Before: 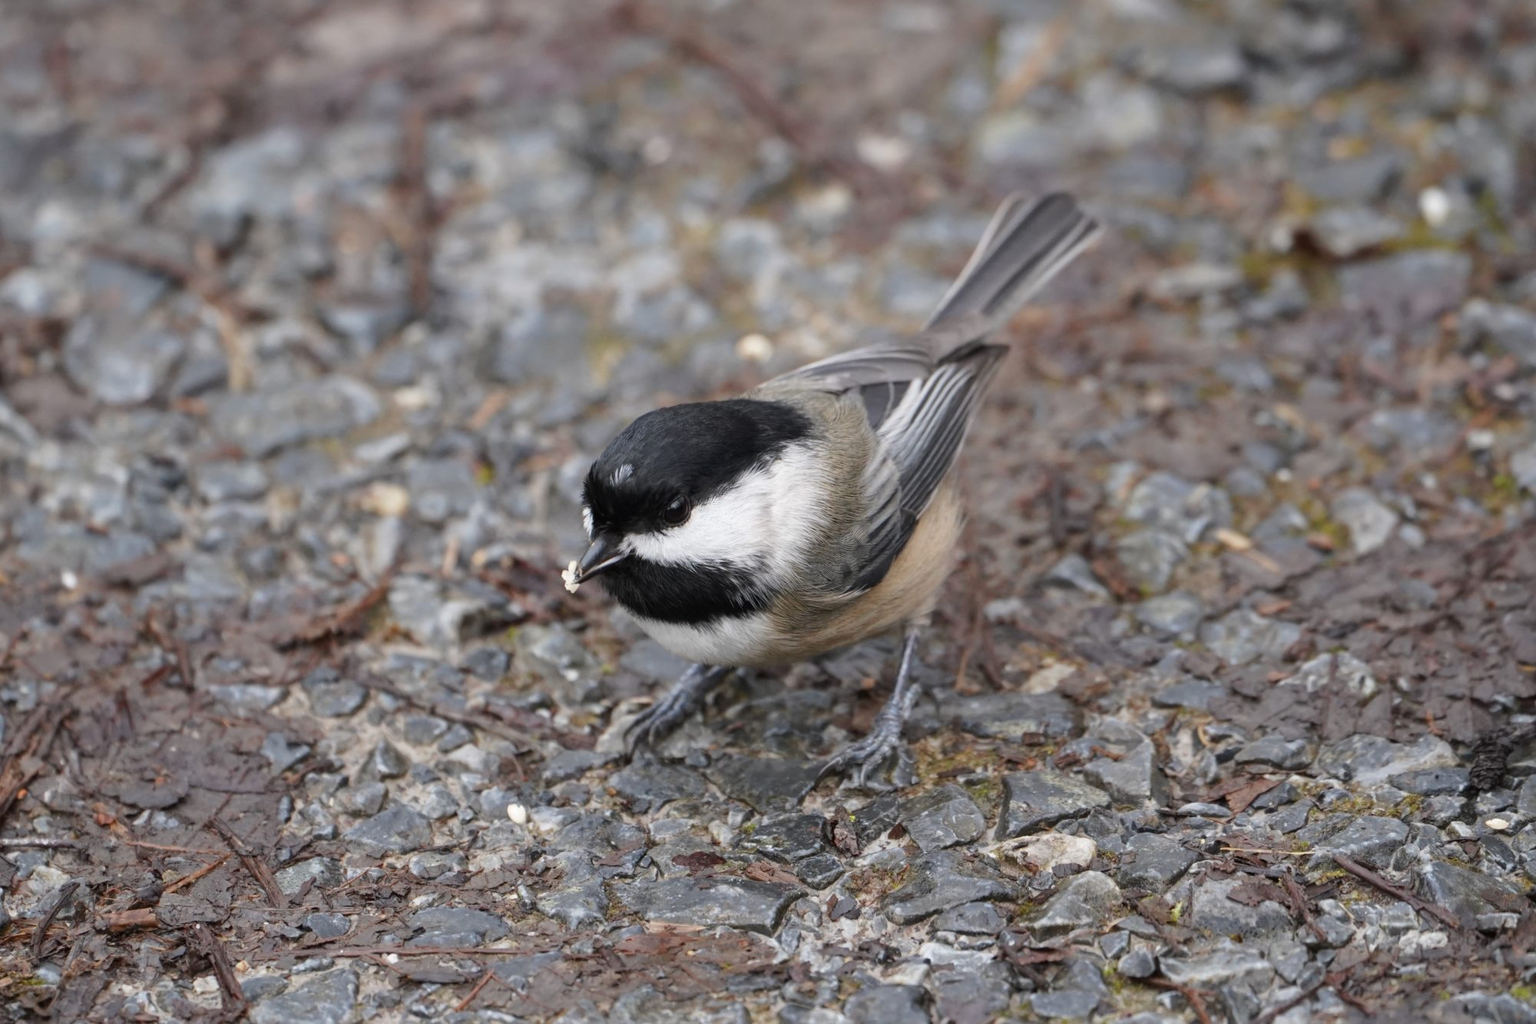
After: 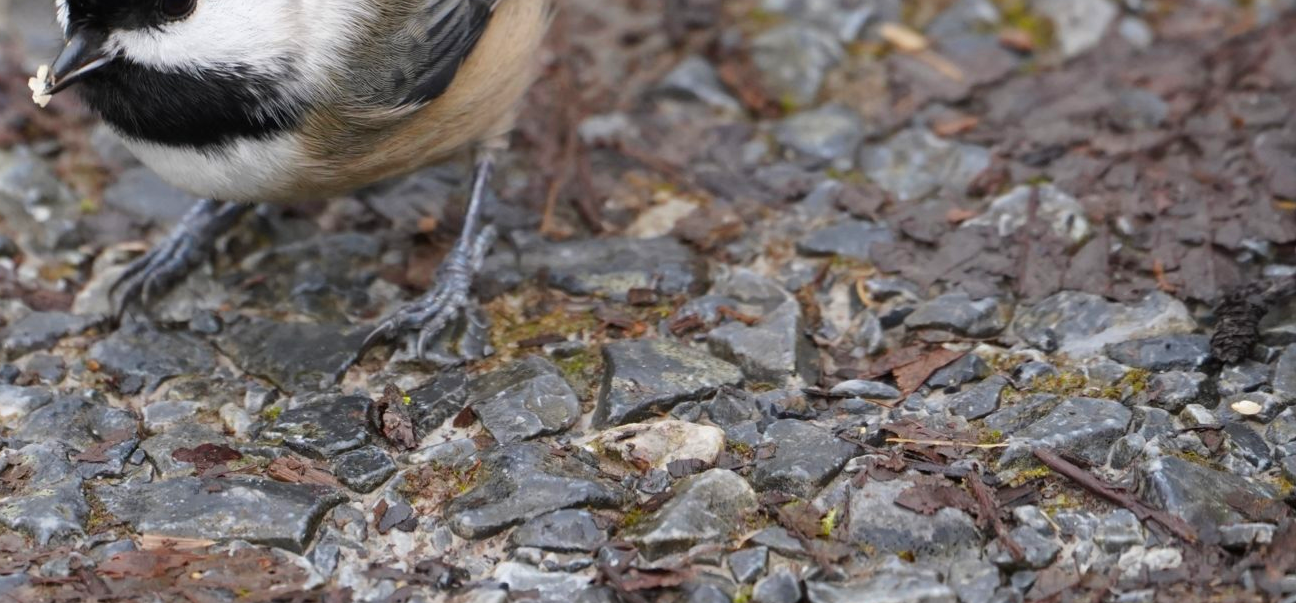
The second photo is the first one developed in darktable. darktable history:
crop and rotate: left 35.181%, top 49.955%, bottom 4.773%
color balance rgb: perceptual saturation grading › global saturation 14.711%, global vibrance 20%
